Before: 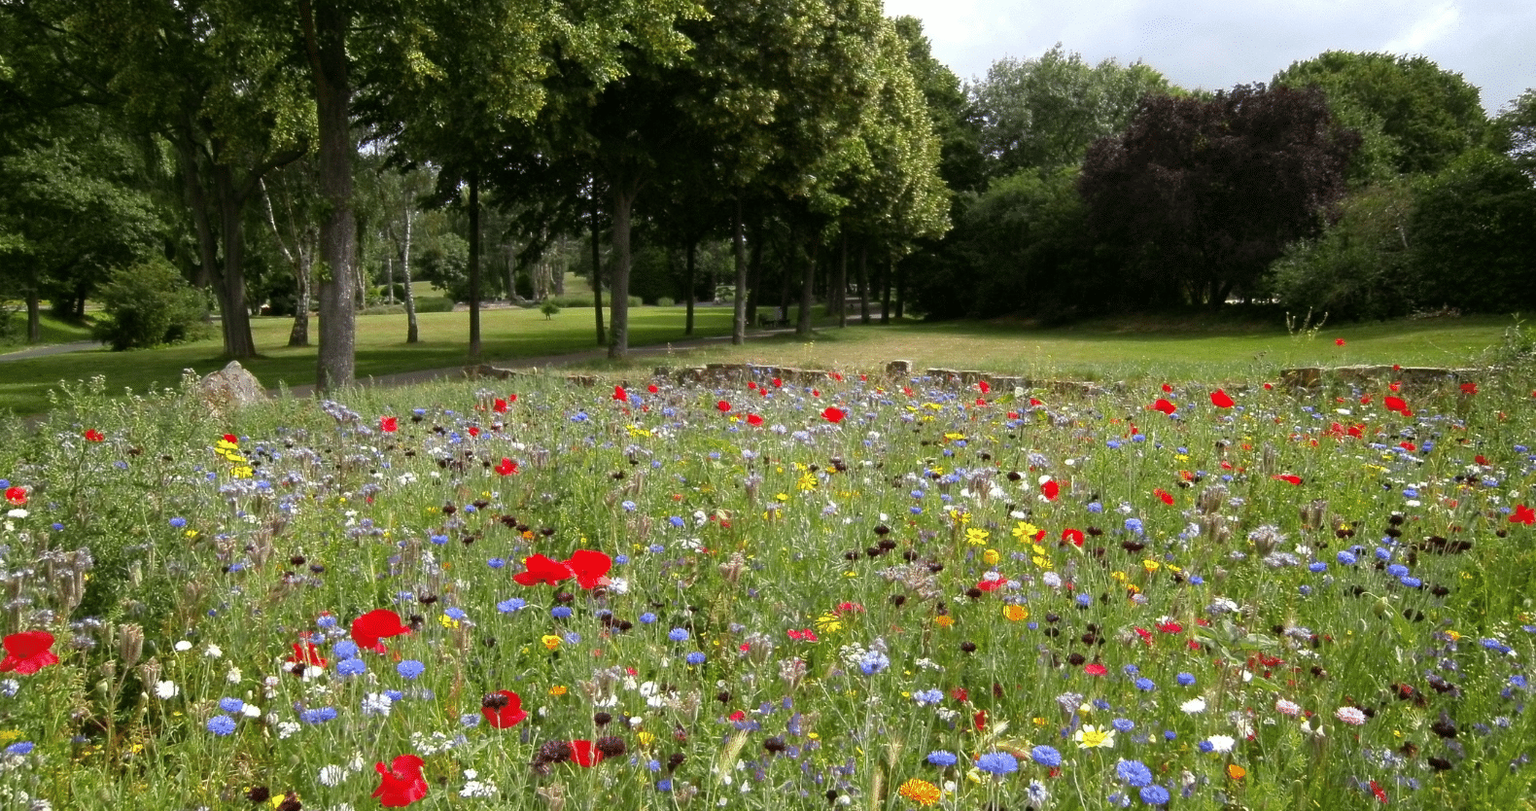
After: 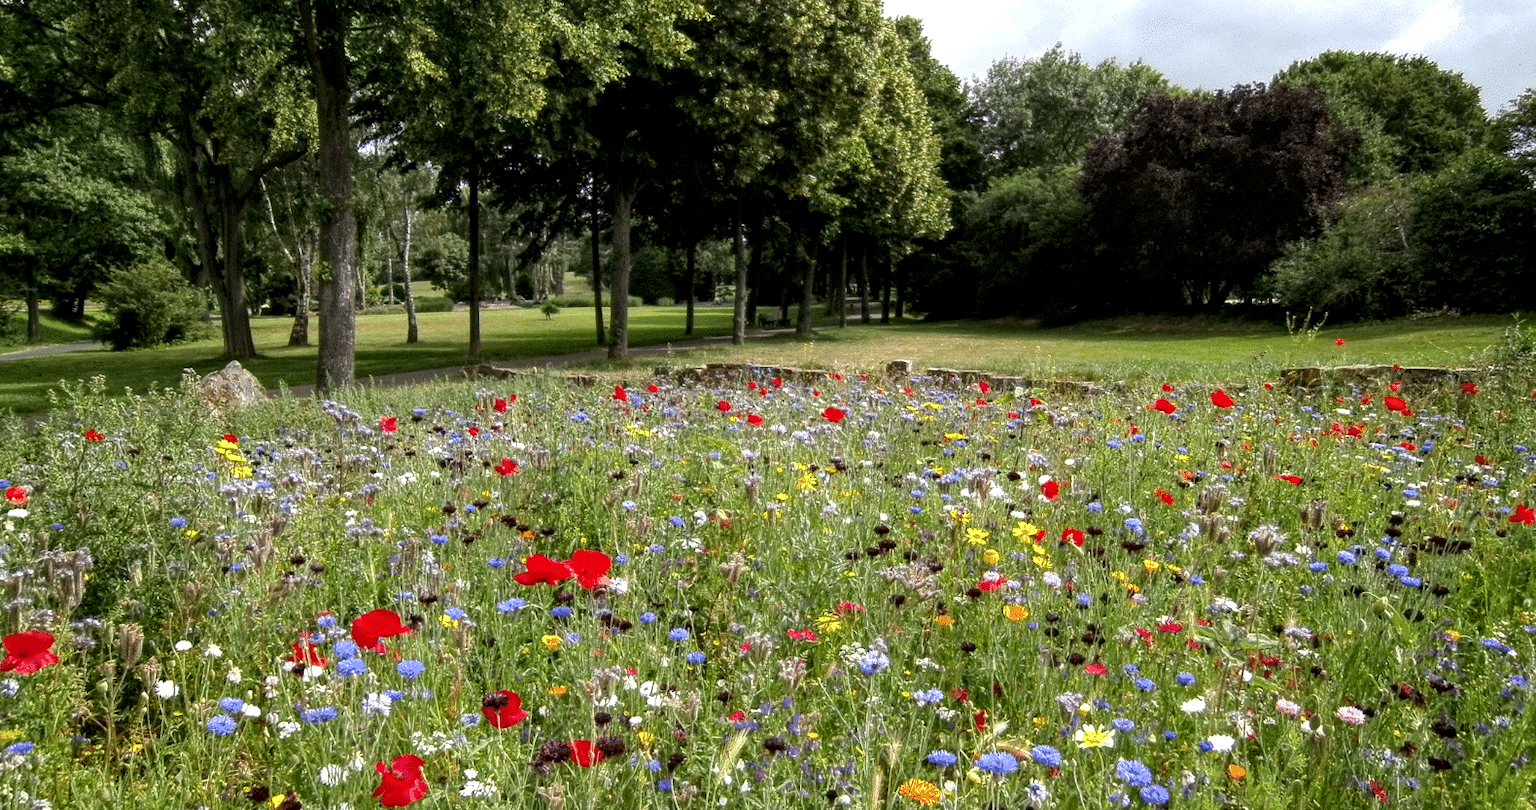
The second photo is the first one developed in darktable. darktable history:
local contrast: highlights 101%, shadows 100%, detail 200%, midtone range 0.2
shadows and highlights: radius 127.16, shadows 30.43, highlights -30.87, low approximation 0.01, soften with gaussian
